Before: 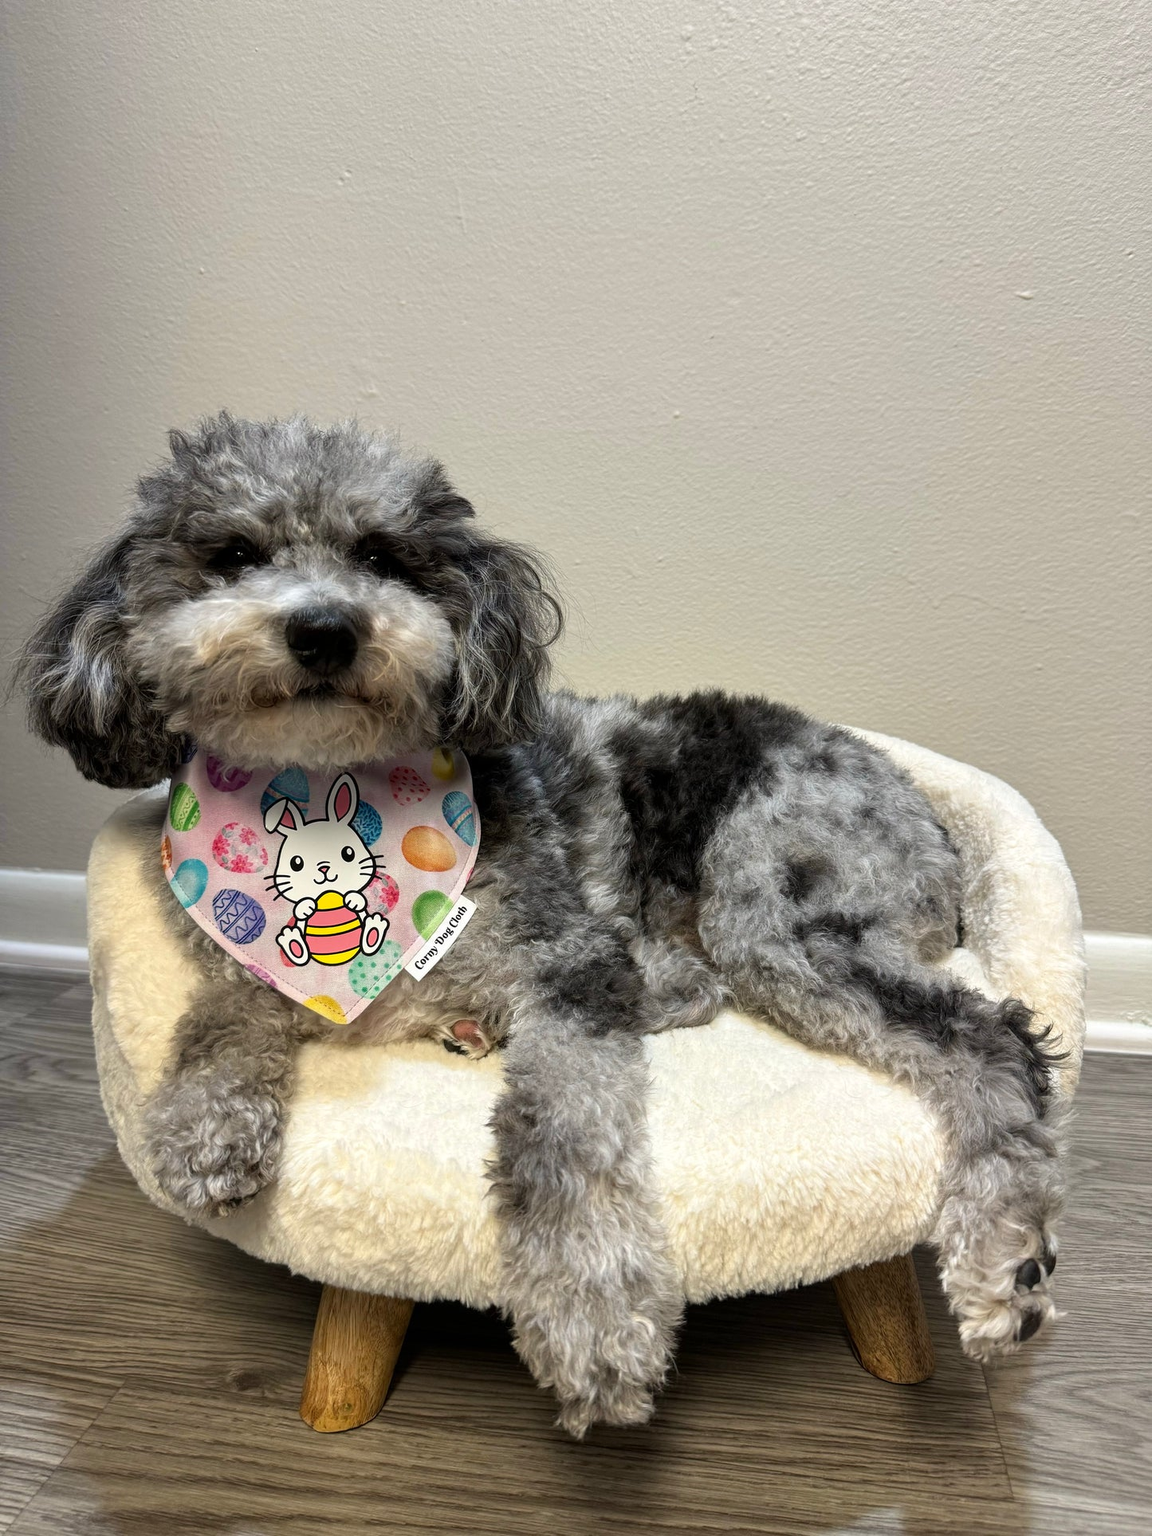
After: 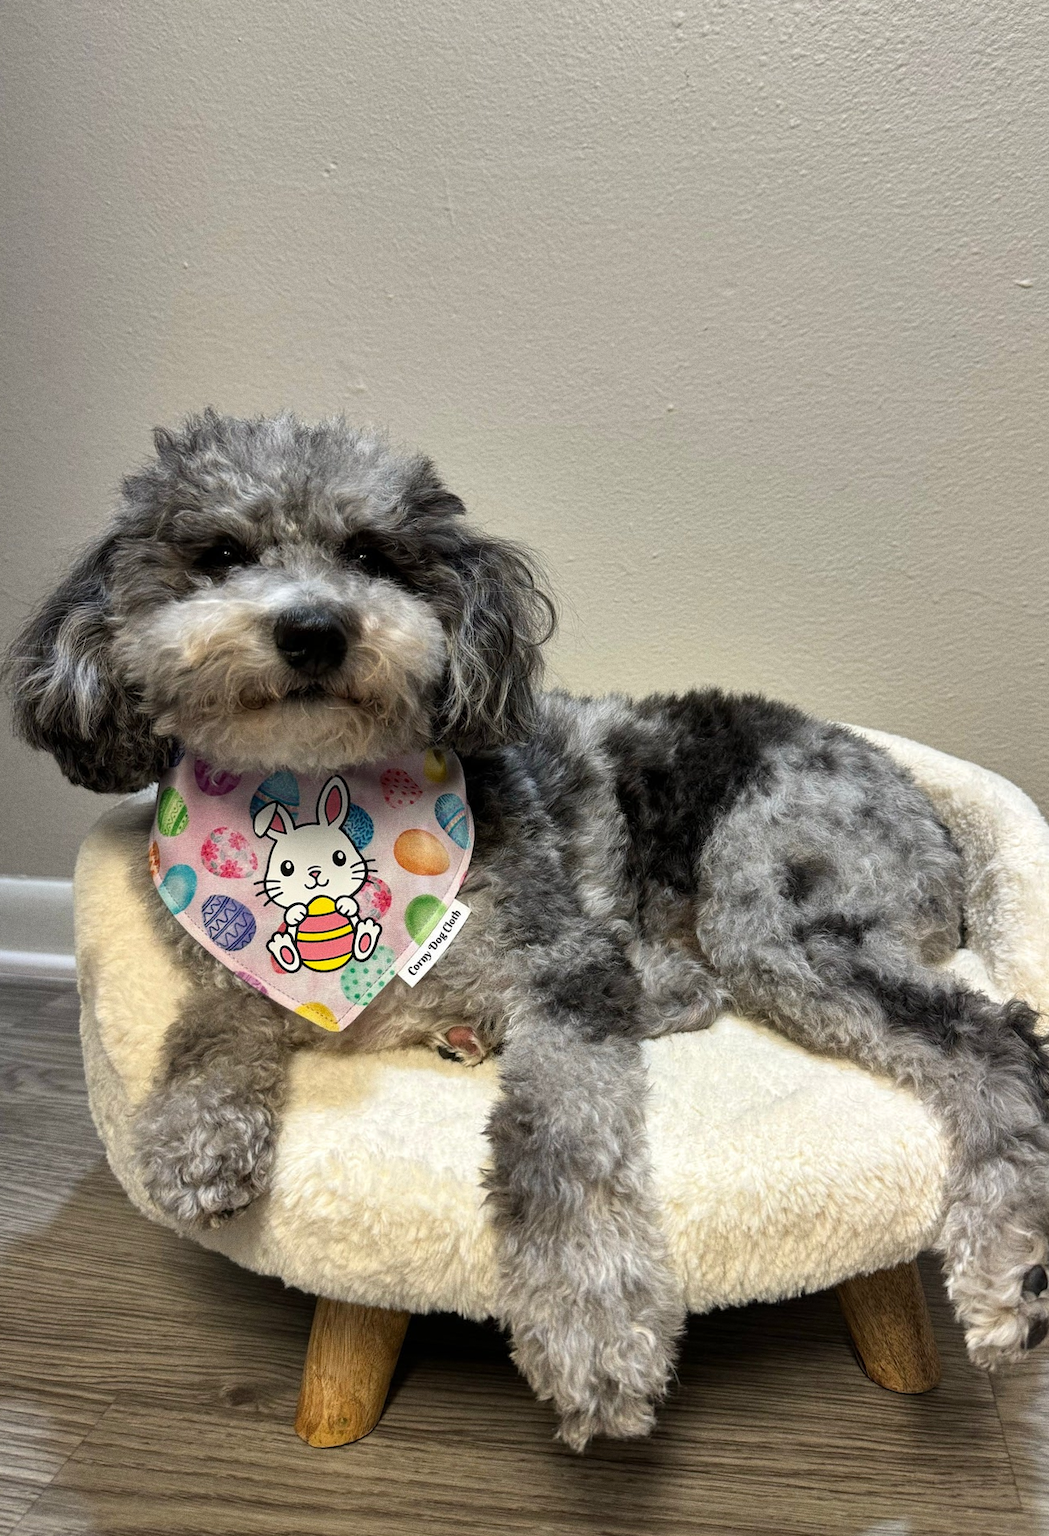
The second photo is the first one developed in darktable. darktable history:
shadows and highlights: low approximation 0.01, soften with gaussian
grain: coarseness 0.09 ISO
crop and rotate: left 1.088%, right 8.807%
rotate and perspective: rotation -0.45°, automatic cropping original format, crop left 0.008, crop right 0.992, crop top 0.012, crop bottom 0.988
